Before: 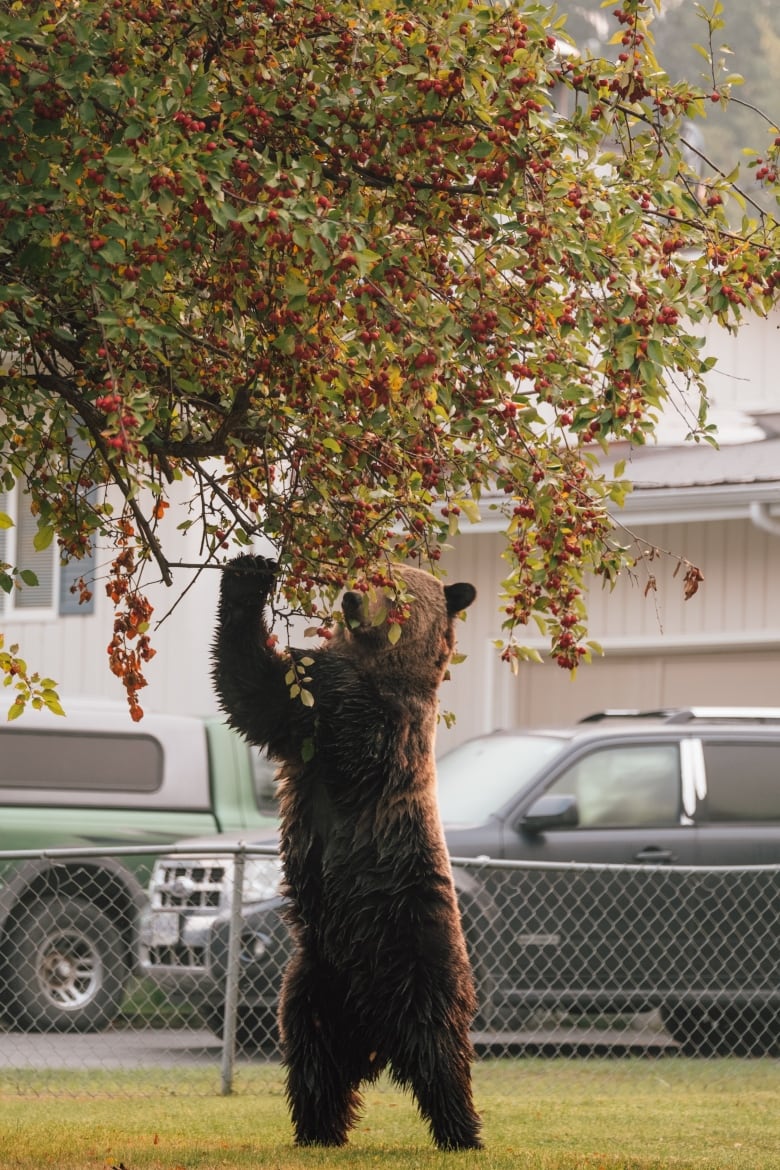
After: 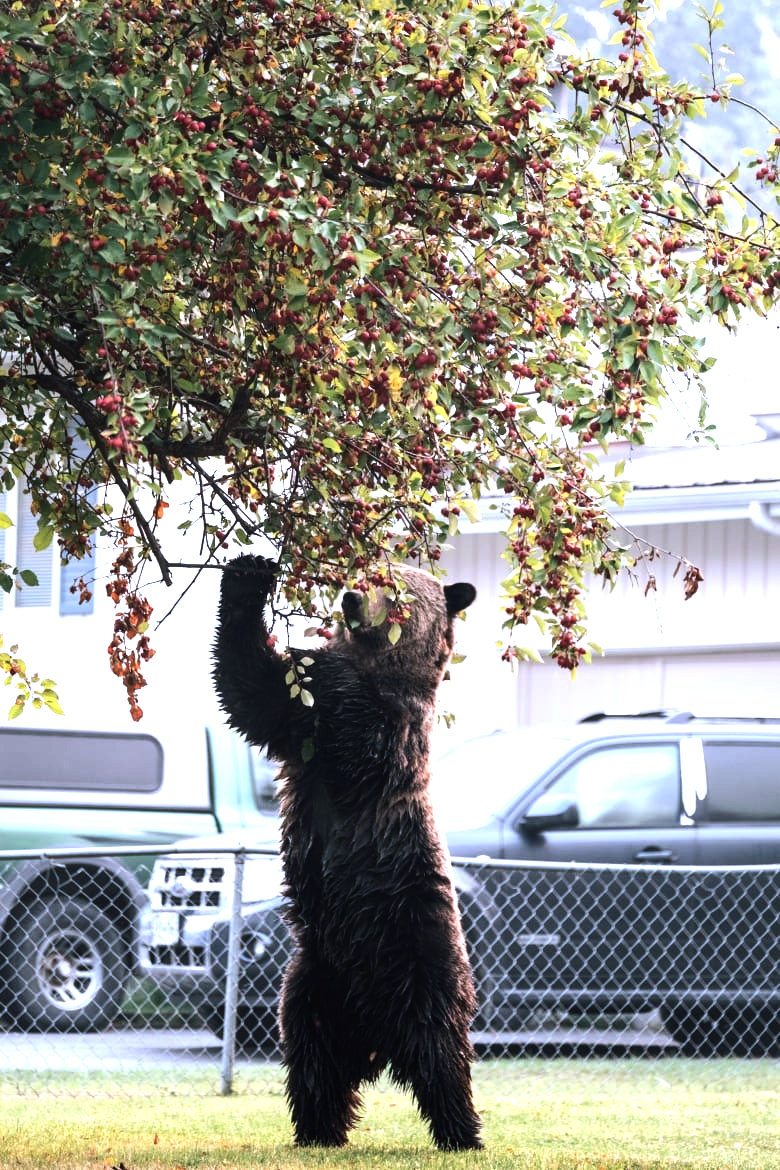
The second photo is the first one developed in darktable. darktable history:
white balance: red 0.925, blue 1.046
tone equalizer: -8 EV -1.08 EV, -7 EV -1.01 EV, -6 EV -0.867 EV, -5 EV -0.578 EV, -3 EV 0.578 EV, -2 EV 0.867 EV, -1 EV 1.01 EV, +0 EV 1.08 EV, edges refinement/feathering 500, mask exposure compensation -1.57 EV, preserve details no
color calibration: illuminant as shot in camera, x 0.379, y 0.396, temperature 4138.76 K
exposure: black level correction 0.001, exposure 0.5 EV, compensate exposure bias true, compensate highlight preservation false
